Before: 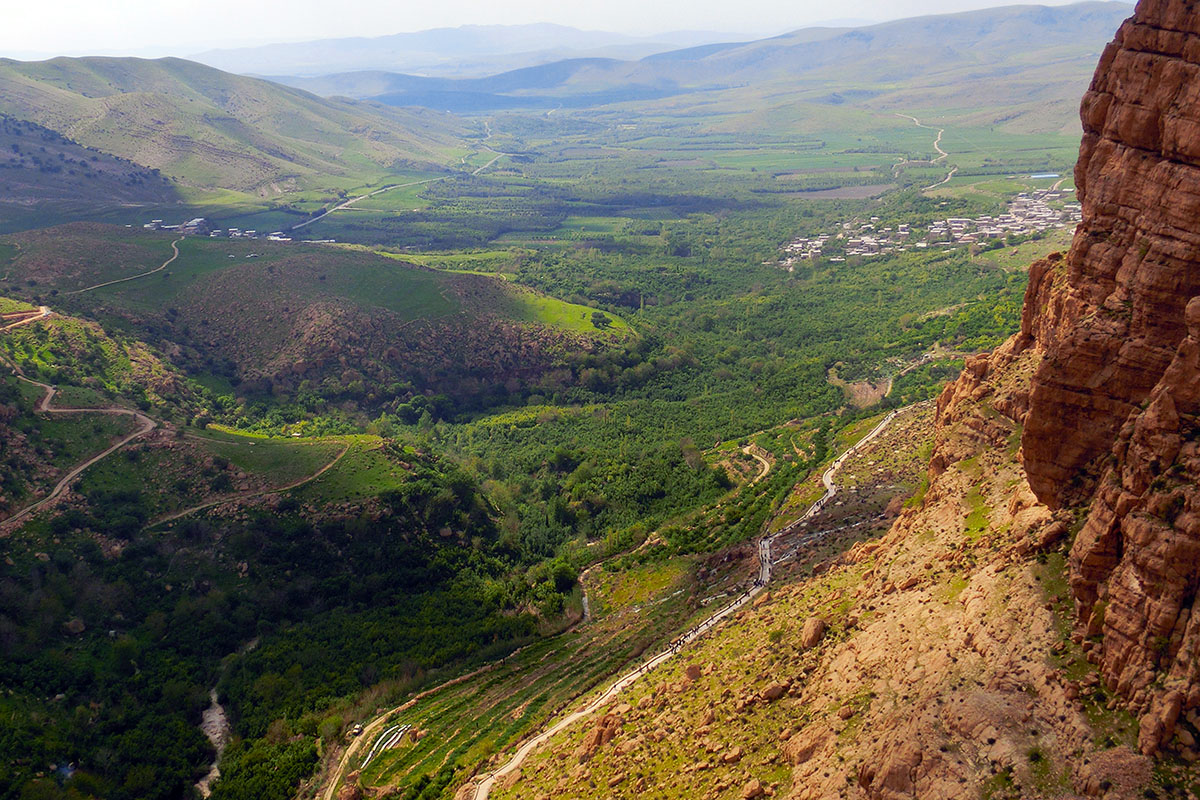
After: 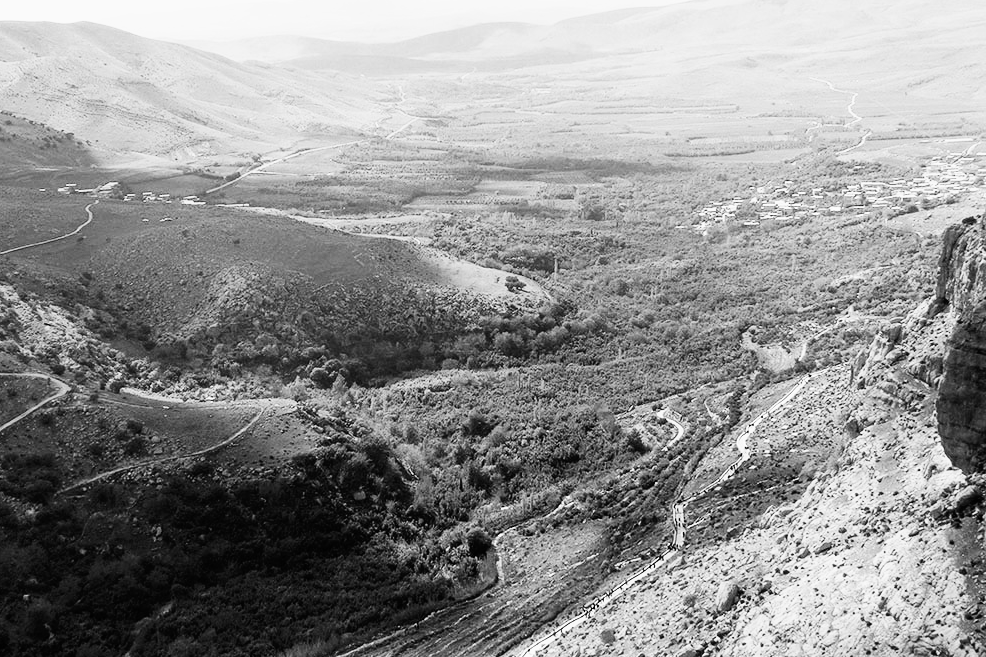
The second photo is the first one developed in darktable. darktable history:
base curve: curves: ch0 [(0, 0) (0.007, 0.004) (0.027, 0.03) (0.046, 0.07) (0.207, 0.54) (0.442, 0.872) (0.673, 0.972) (1, 1)], preserve colors none
white balance: red 0.986, blue 1.01
monochrome: a -6.99, b 35.61, size 1.4
crop and rotate: left 7.196%, top 4.574%, right 10.605%, bottom 13.178%
